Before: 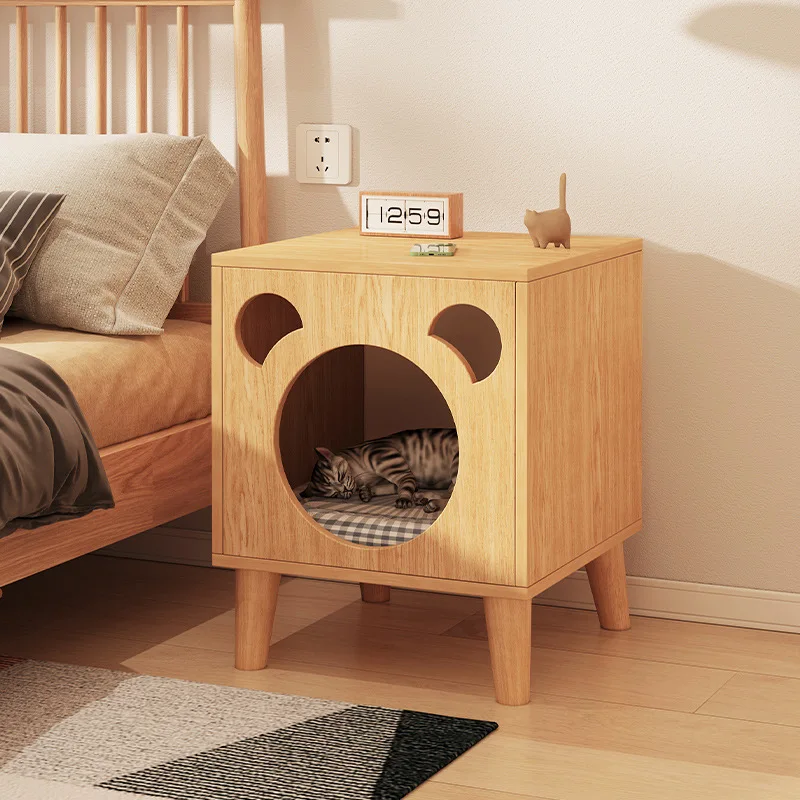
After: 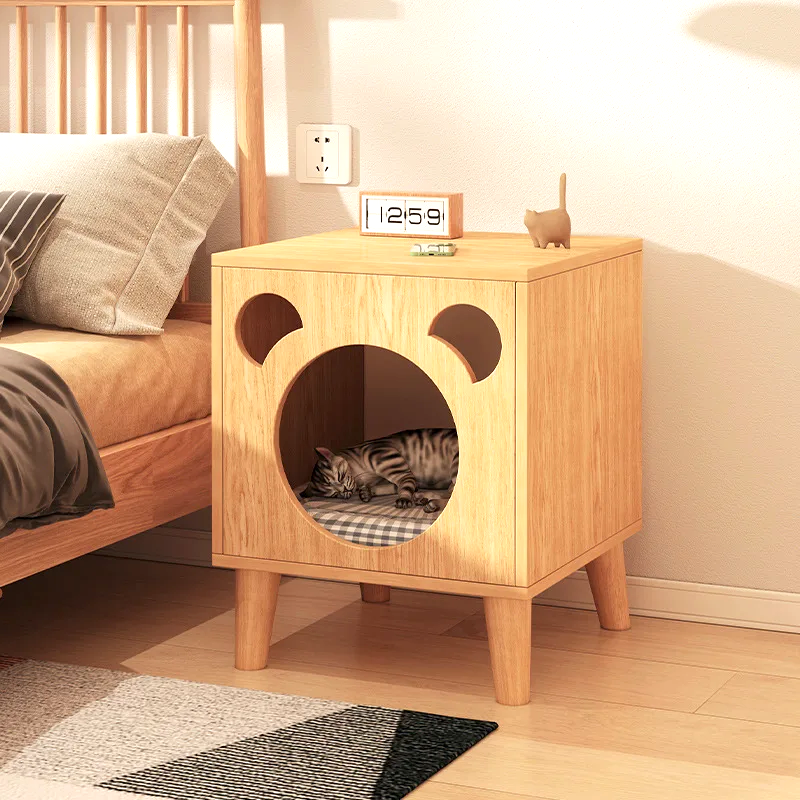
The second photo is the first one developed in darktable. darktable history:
exposure: black level correction 0.001, exposure 0.498 EV, compensate highlight preservation false
